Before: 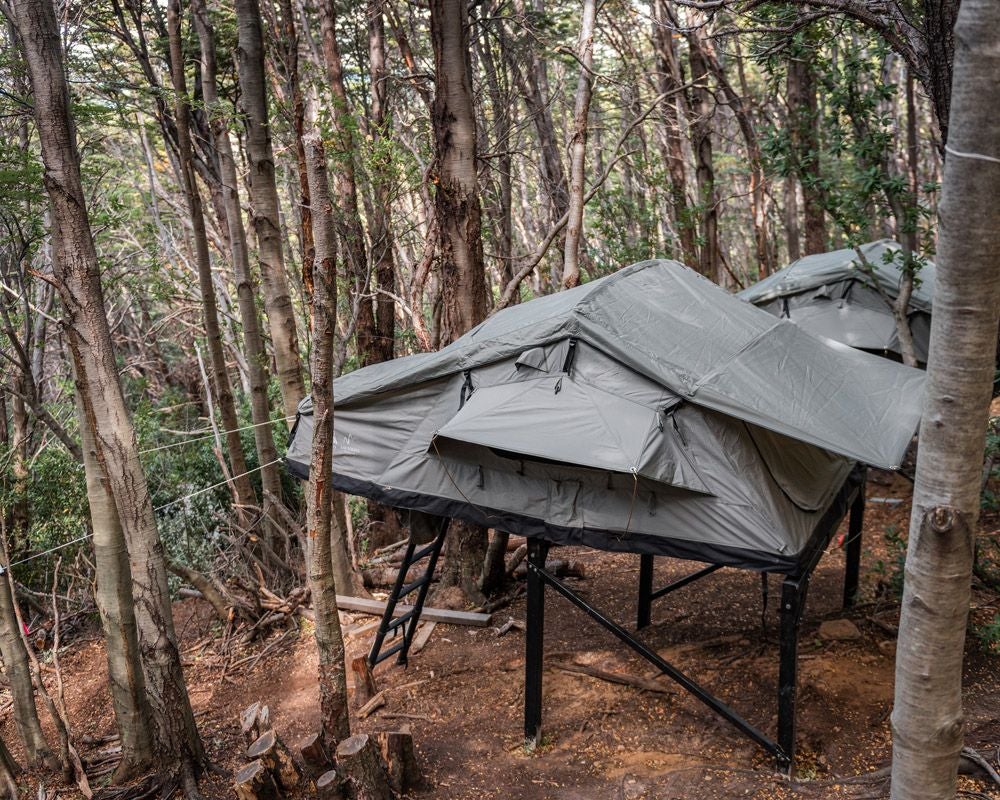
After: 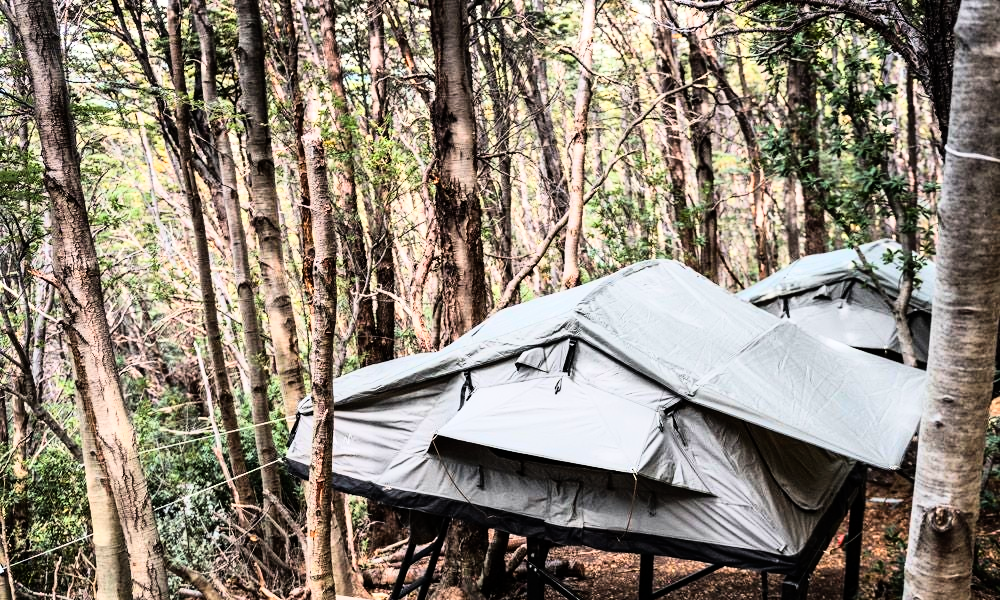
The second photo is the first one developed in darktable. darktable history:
crop: bottom 24.967%
rgb curve: curves: ch0 [(0, 0) (0.21, 0.15) (0.24, 0.21) (0.5, 0.75) (0.75, 0.96) (0.89, 0.99) (1, 1)]; ch1 [(0, 0.02) (0.21, 0.13) (0.25, 0.2) (0.5, 0.67) (0.75, 0.9) (0.89, 0.97) (1, 1)]; ch2 [(0, 0.02) (0.21, 0.13) (0.25, 0.2) (0.5, 0.67) (0.75, 0.9) (0.89, 0.97) (1, 1)], compensate middle gray true
color balance: output saturation 110%
